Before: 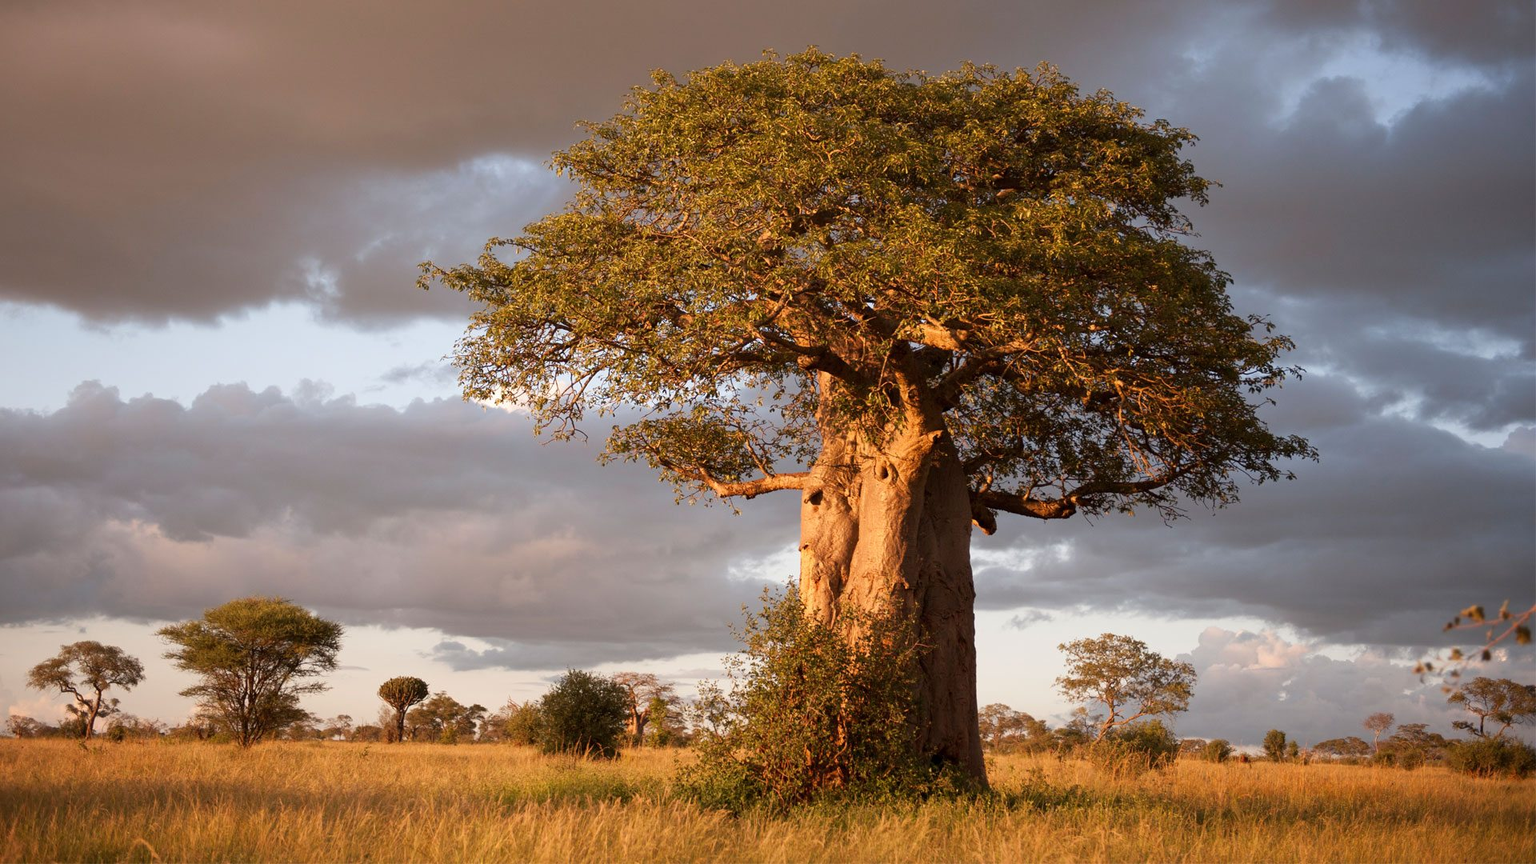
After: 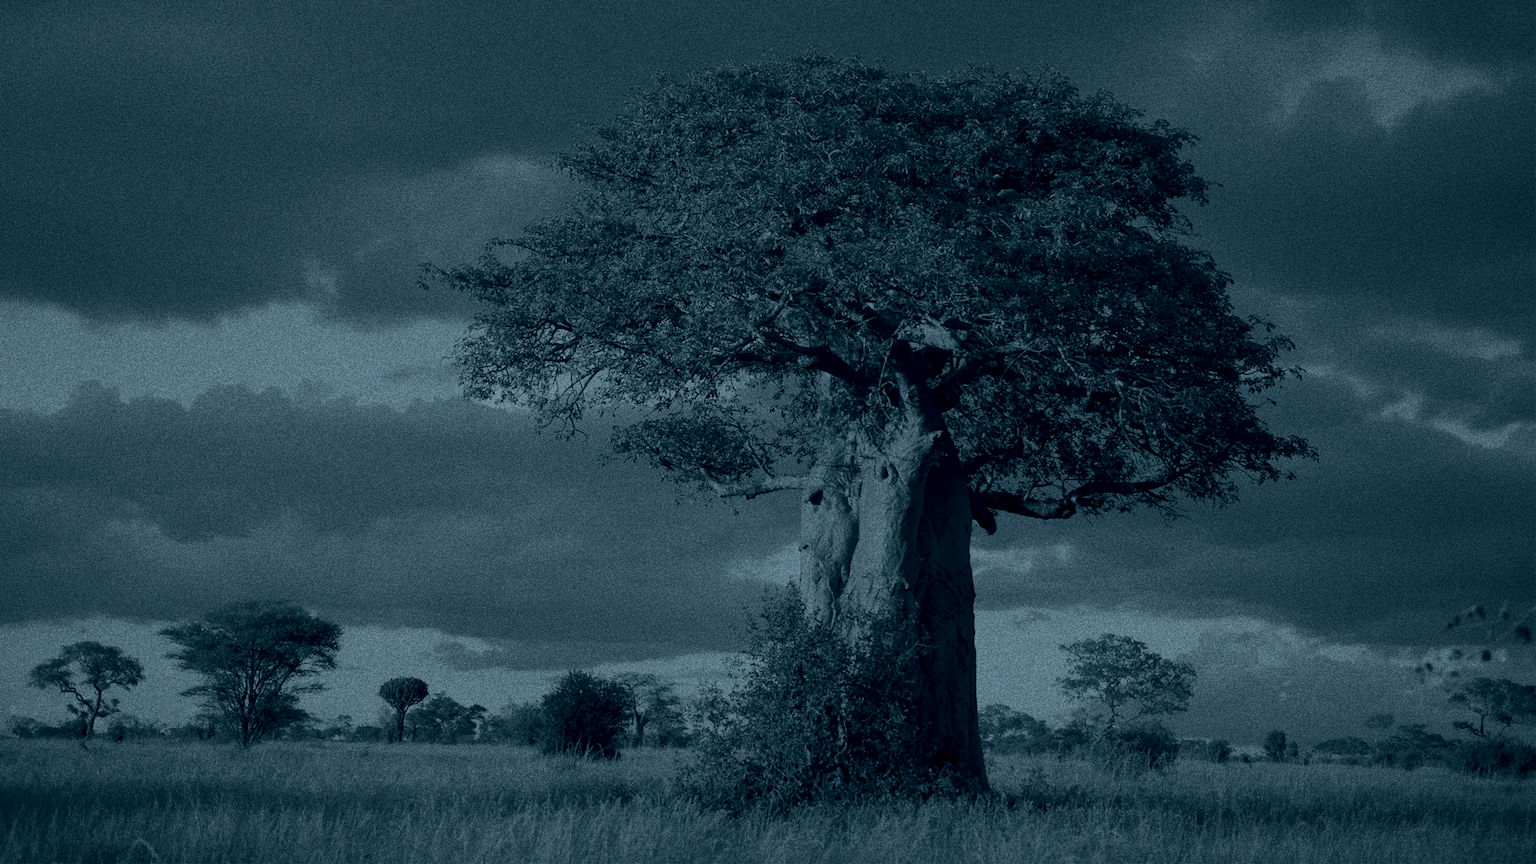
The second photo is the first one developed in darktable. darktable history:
colorize: hue 194.4°, saturation 29%, source mix 61.75%, lightness 3.98%, version 1
grain: coarseness 10.62 ISO, strength 55.56%
